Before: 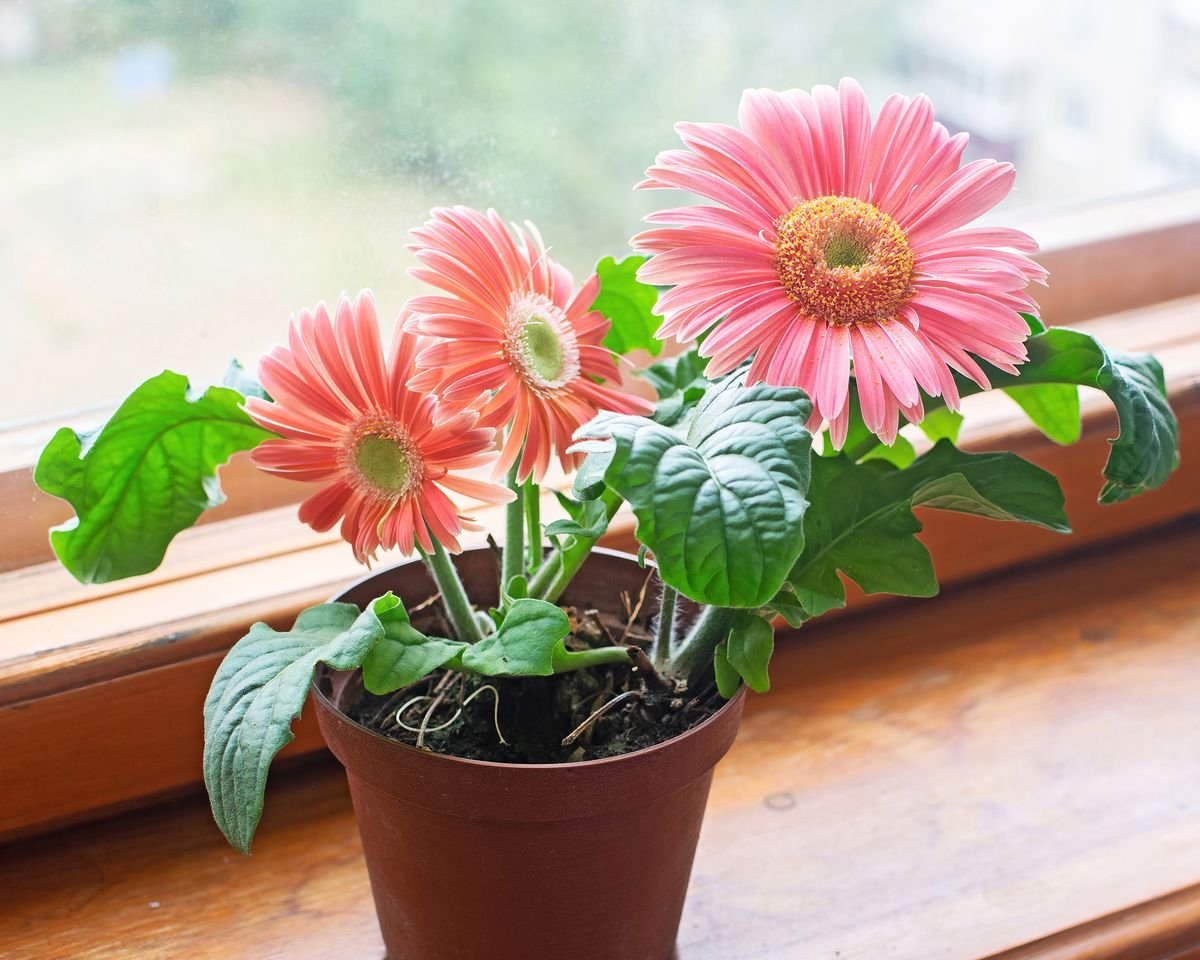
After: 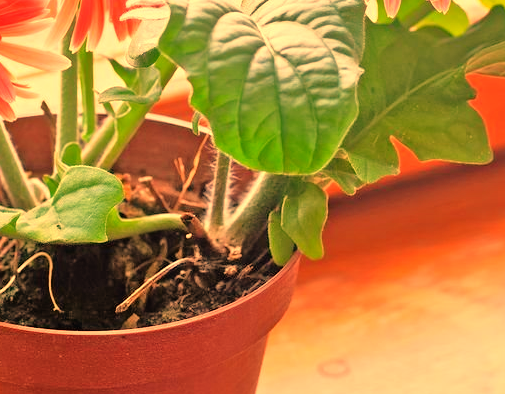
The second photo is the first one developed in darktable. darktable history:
color correction: highlights a* 5.81, highlights b* 4.84
tone equalizer: -7 EV 0.15 EV, -6 EV 0.6 EV, -5 EV 1.15 EV, -4 EV 1.33 EV, -3 EV 1.15 EV, -2 EV 0.6 EV, -1 EV 0.15 EV, mask exposure compensation -0.5 EV
white balance: red 1.467, blue 0.684
crop: left 37.221%, top 45.169%, right 20.63%, bottom 13.777%
